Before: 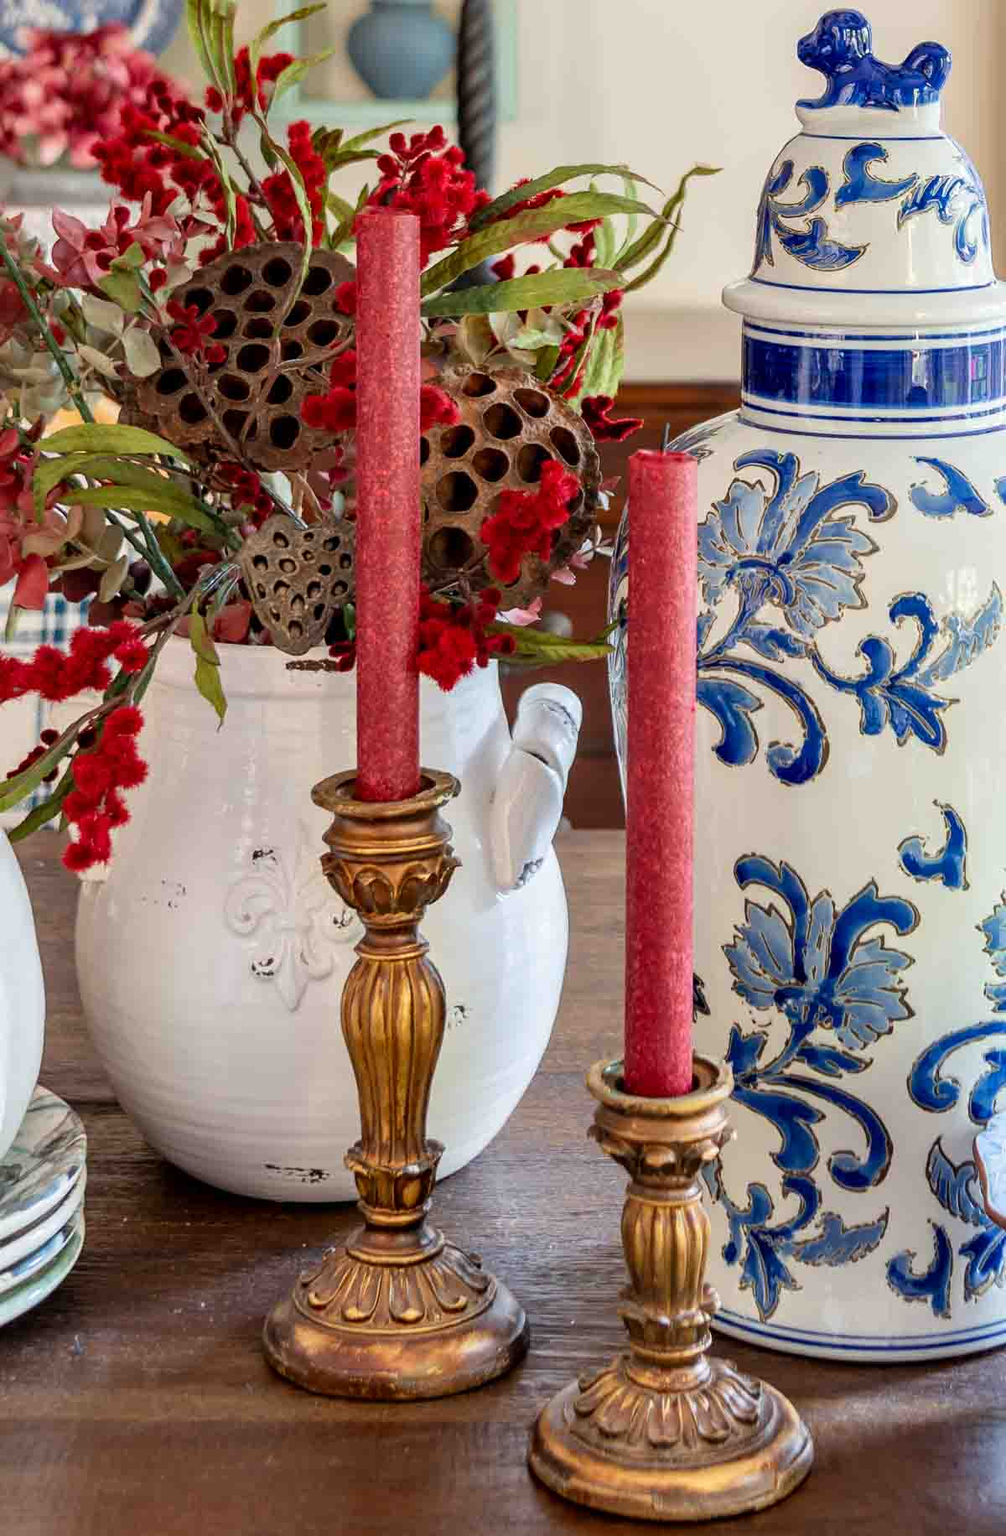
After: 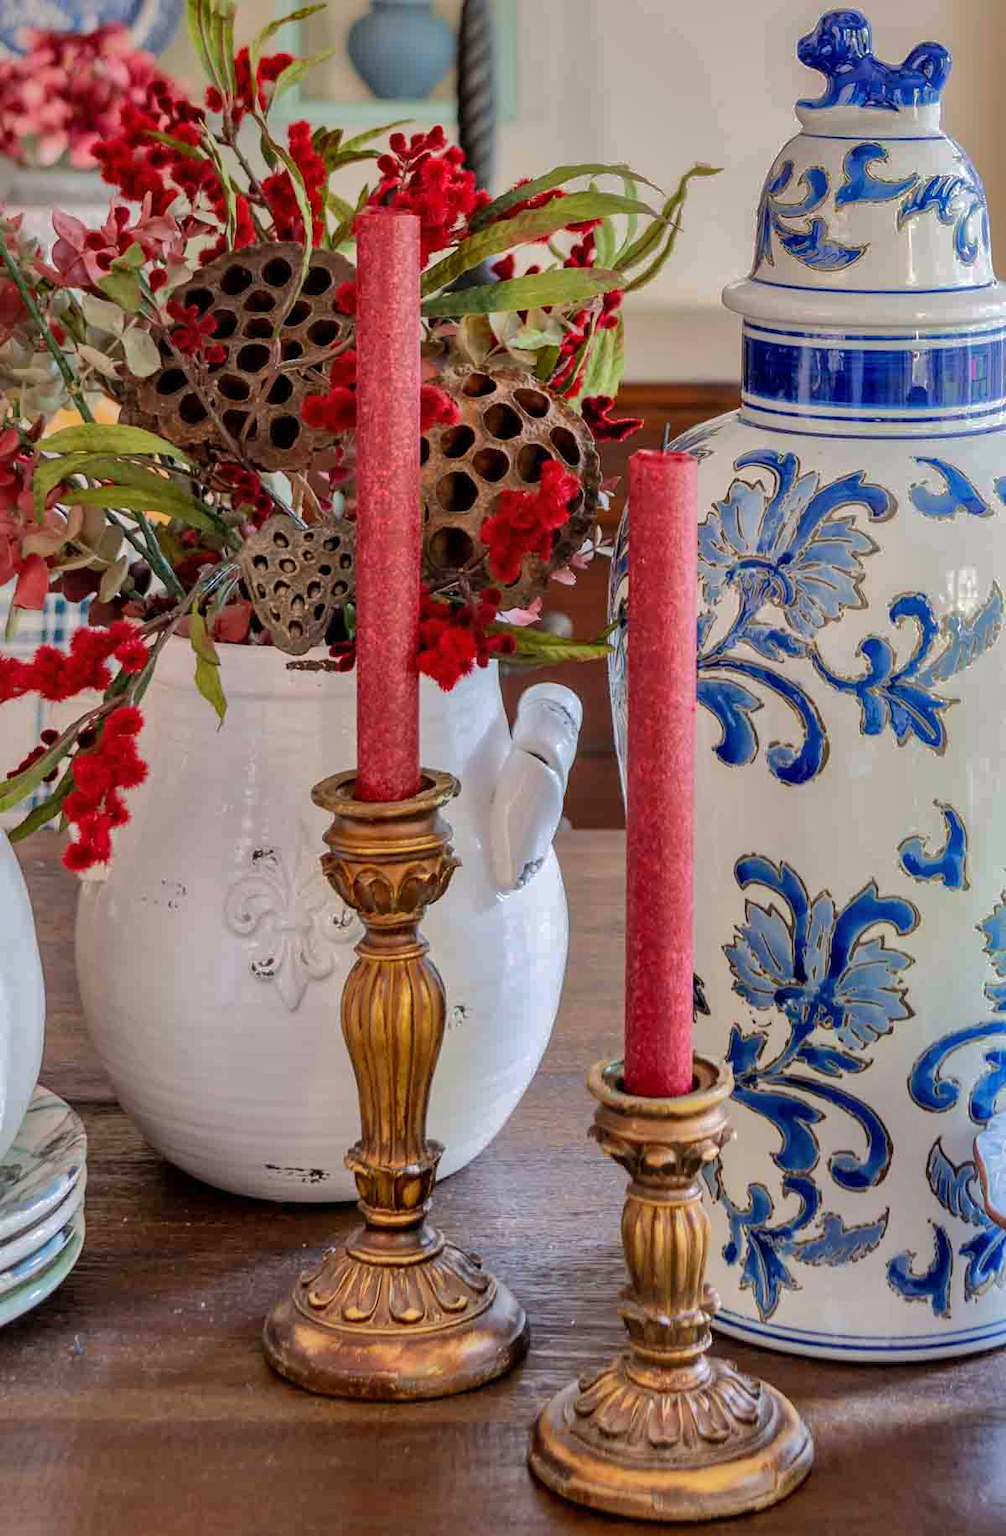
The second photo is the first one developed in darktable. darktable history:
shadows and highlights: shadows 25, highlights -70
white balance: red 1.009, blue 1.027
